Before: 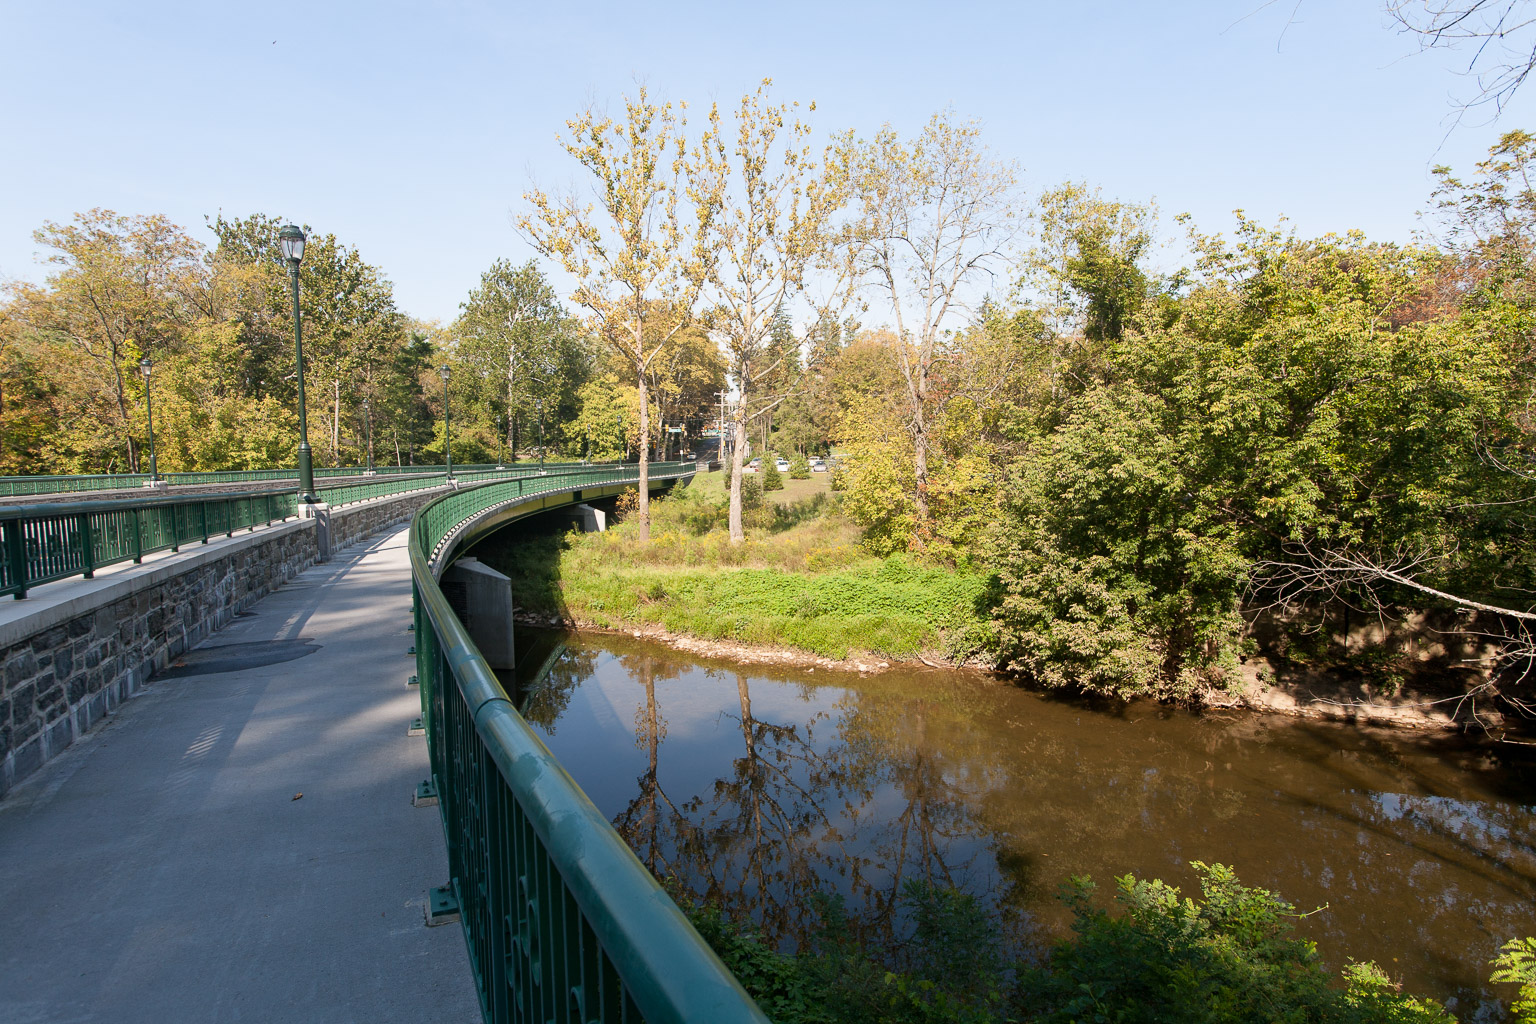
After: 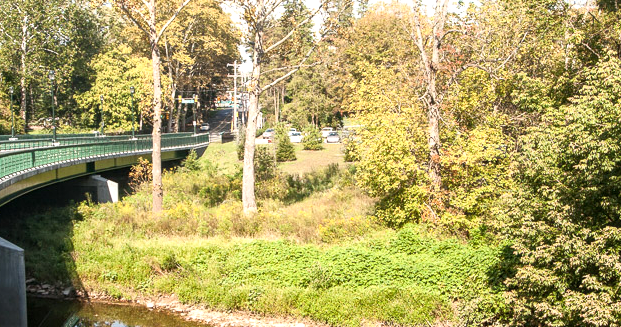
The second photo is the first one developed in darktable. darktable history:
crop: left 31.751%, top 32.172%, right 27.8%, bottom 35.83%
exposure: exposure 0.375 EV, compensate highlight preservation false
shadows and highlights: shadows 0, highlights 40
local contrast: on, module defaults
